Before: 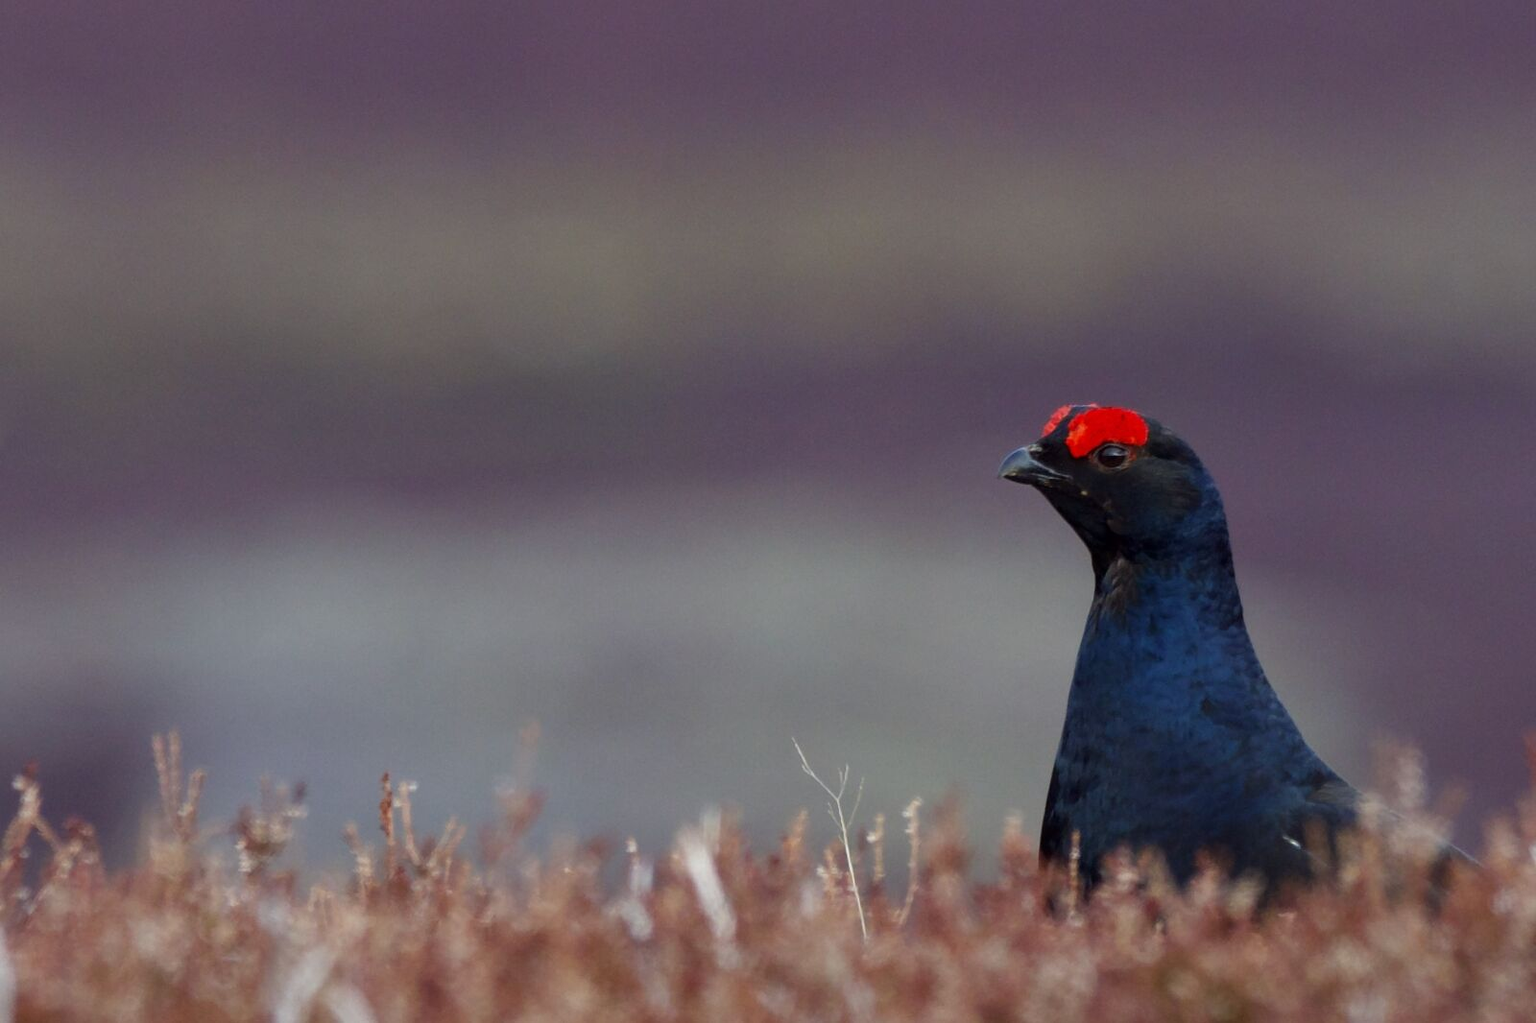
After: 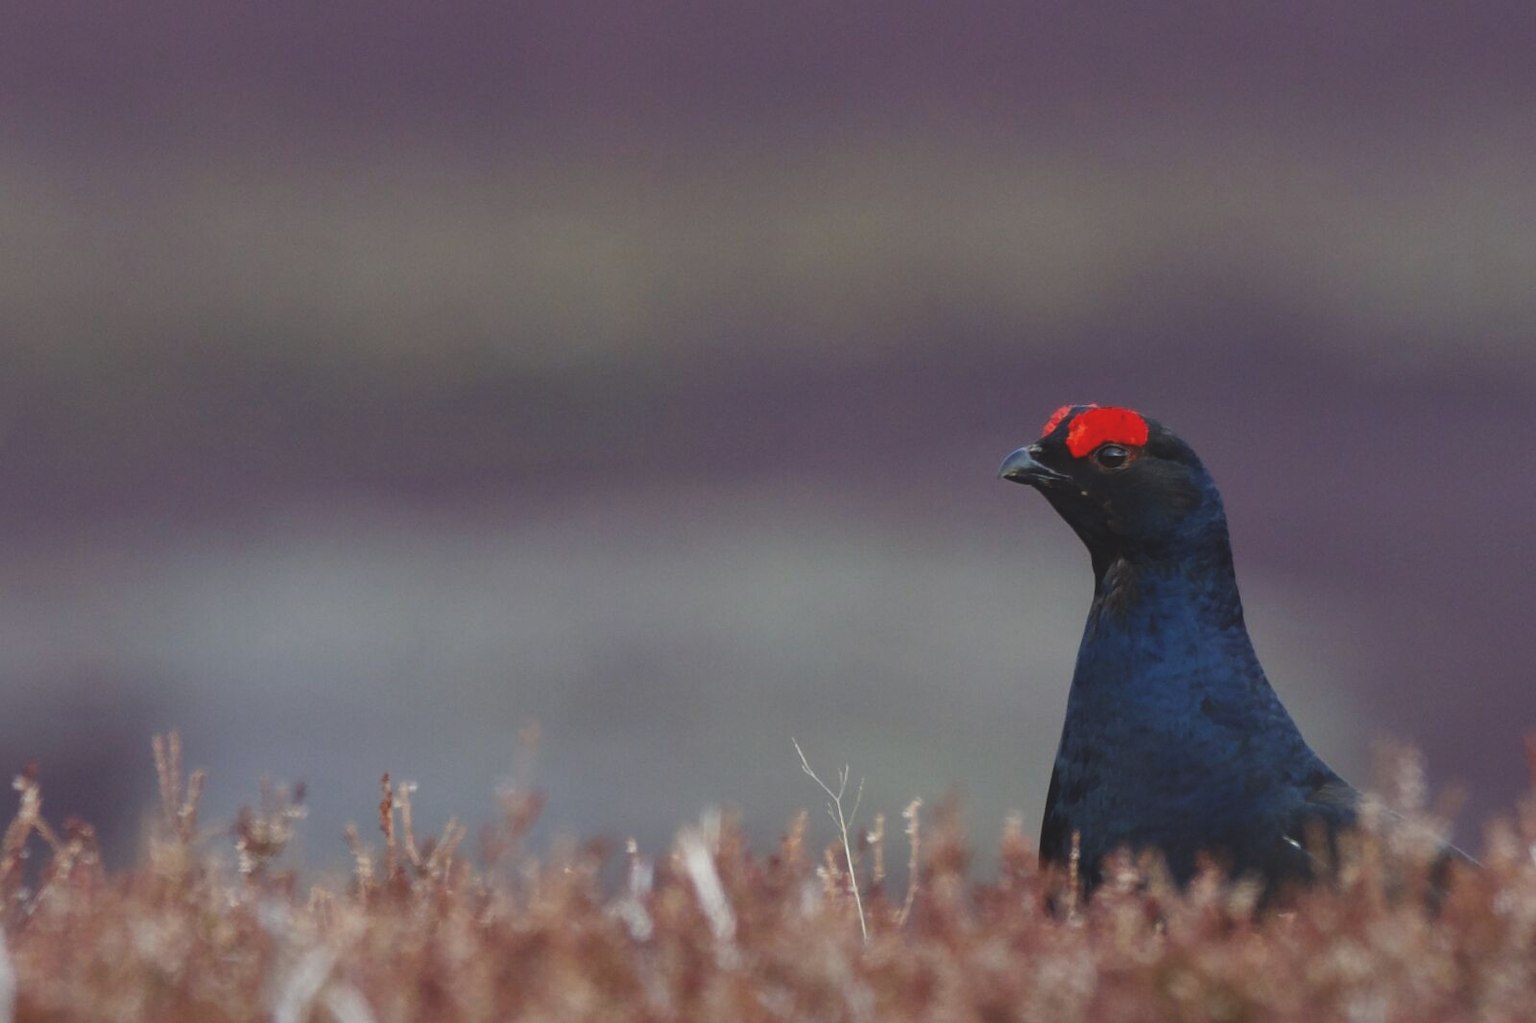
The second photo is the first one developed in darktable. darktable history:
exposure: black level correction -0.015, exposure -0.125 EV, compensate highlight preservation false
